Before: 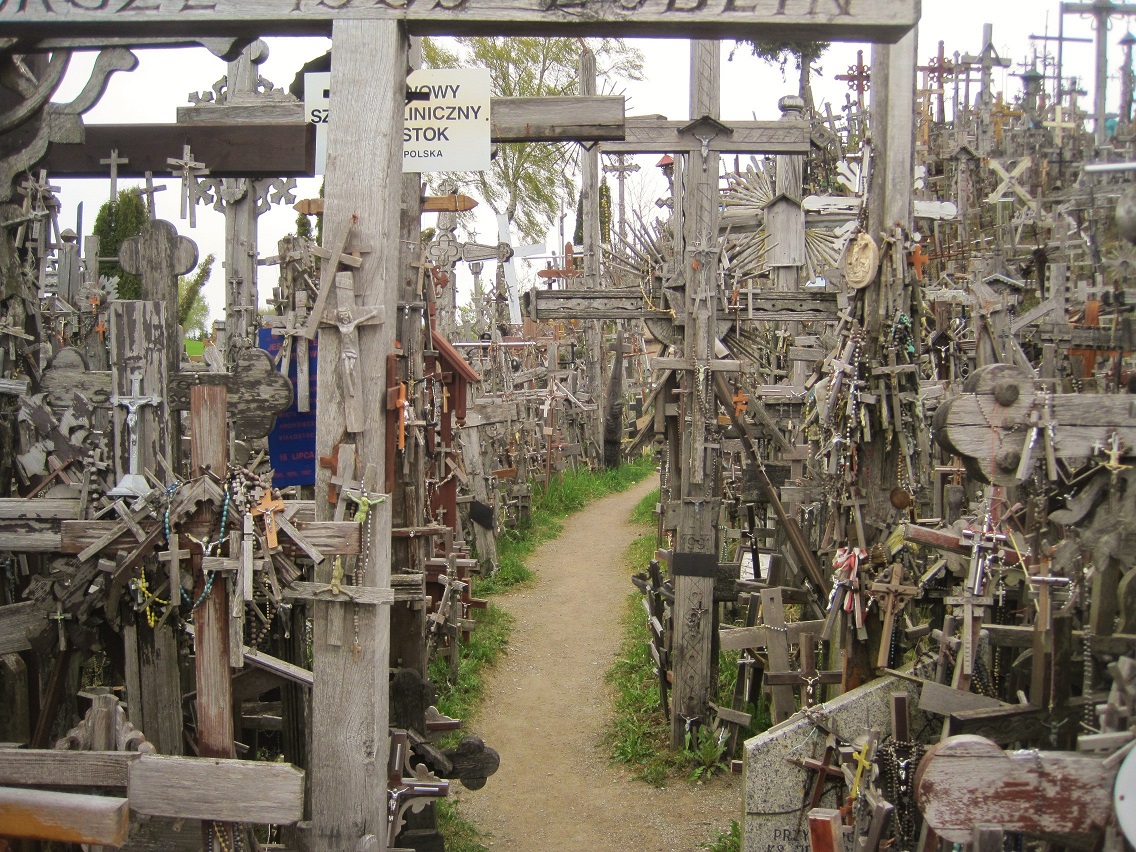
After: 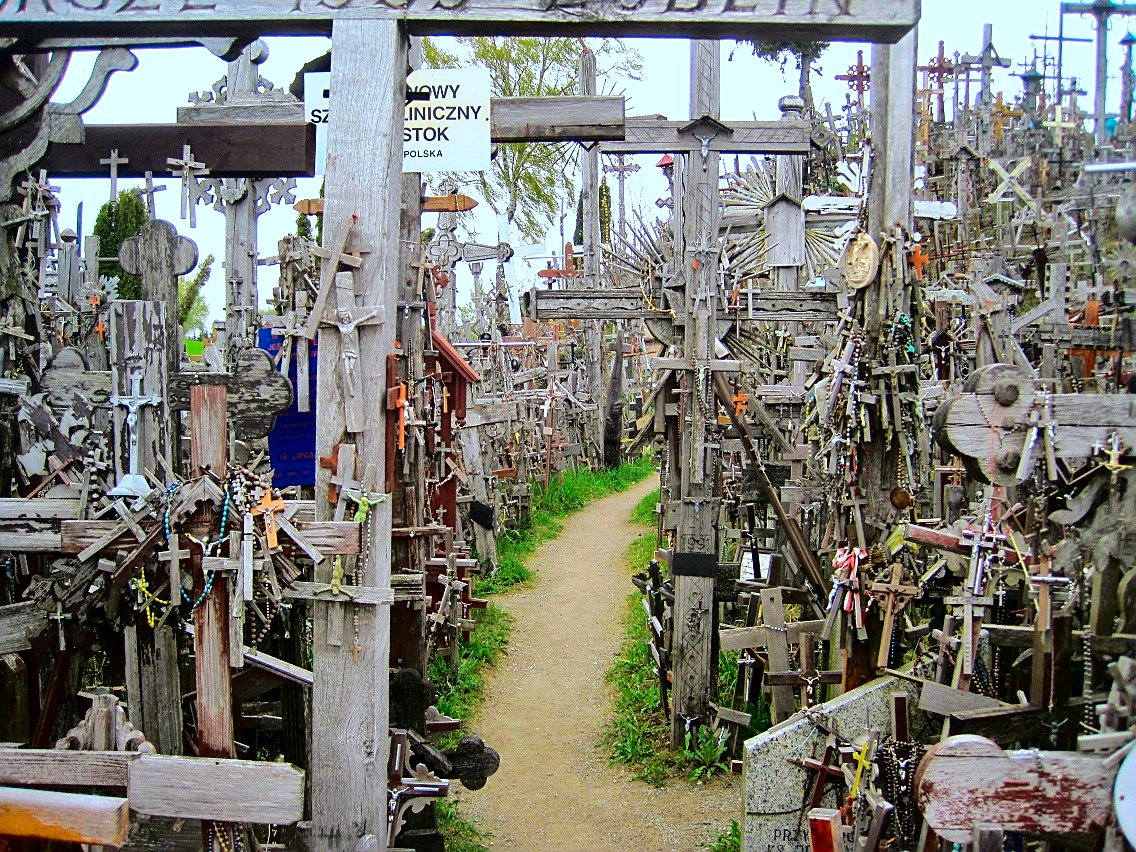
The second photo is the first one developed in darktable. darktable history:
color correction: highlights b* 0.042, saturation 1.79
sharpen: on, module defaults
color calibration: x 0.37, y 0.382, temperature 4303.12 K
tone curve: curves: ch0 [(0, 0) (0.003, 0) (0.011, 0.001) (0.025, 0.001) (0.044, 0.002) (0.069, 0.007) (0.1, 0.015) (0.136, 0.027) (0.177, 0.066) (0.224, 0.122) (0.277, 0.219) (0.335, 0.327) (0.399, 0.432) (0.468, 0.527) (0.543, 0.615) (0.623, 0.695) (0.709, 0.777) (0.801, 0.874) (0.898, 0.973) (1, 1)], color space Lab, independent channels, preserve colors none
shadows and highlights: soften with gaussian
